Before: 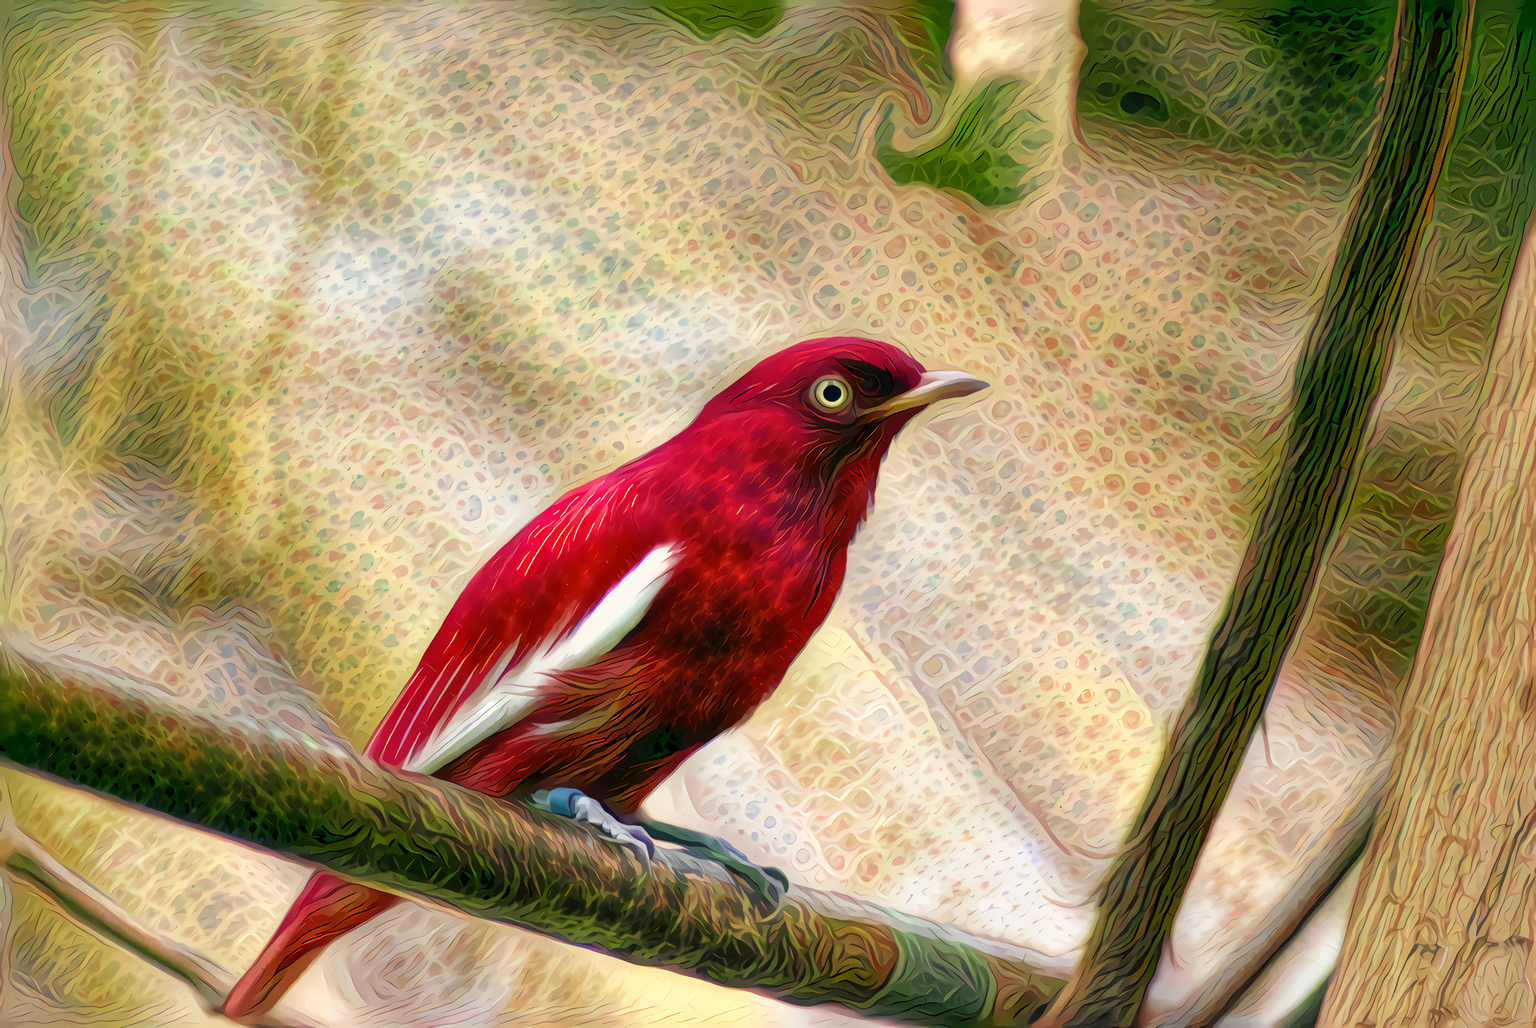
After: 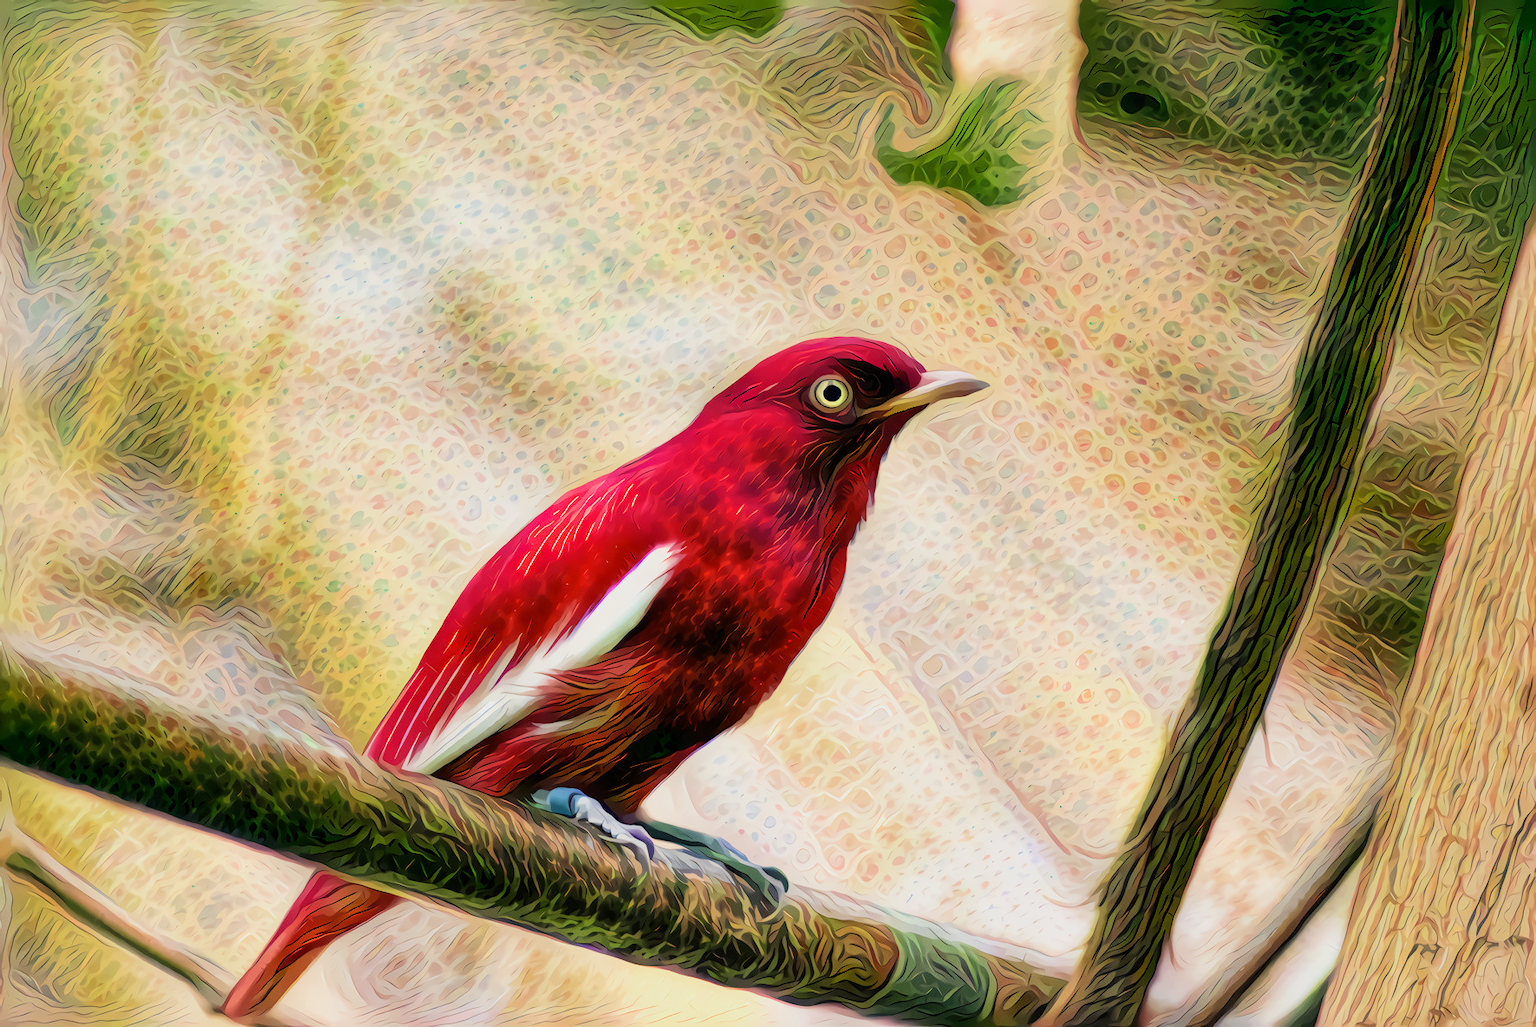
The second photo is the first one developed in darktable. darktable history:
exposure: exposure 0.376 EV, compensate highlight preservation false
filmic rgb: black relative exposure -7.5 EV, white relative exposure 5 EV, hardness 3.31, contrast 1.3, contrast in shadows safe
